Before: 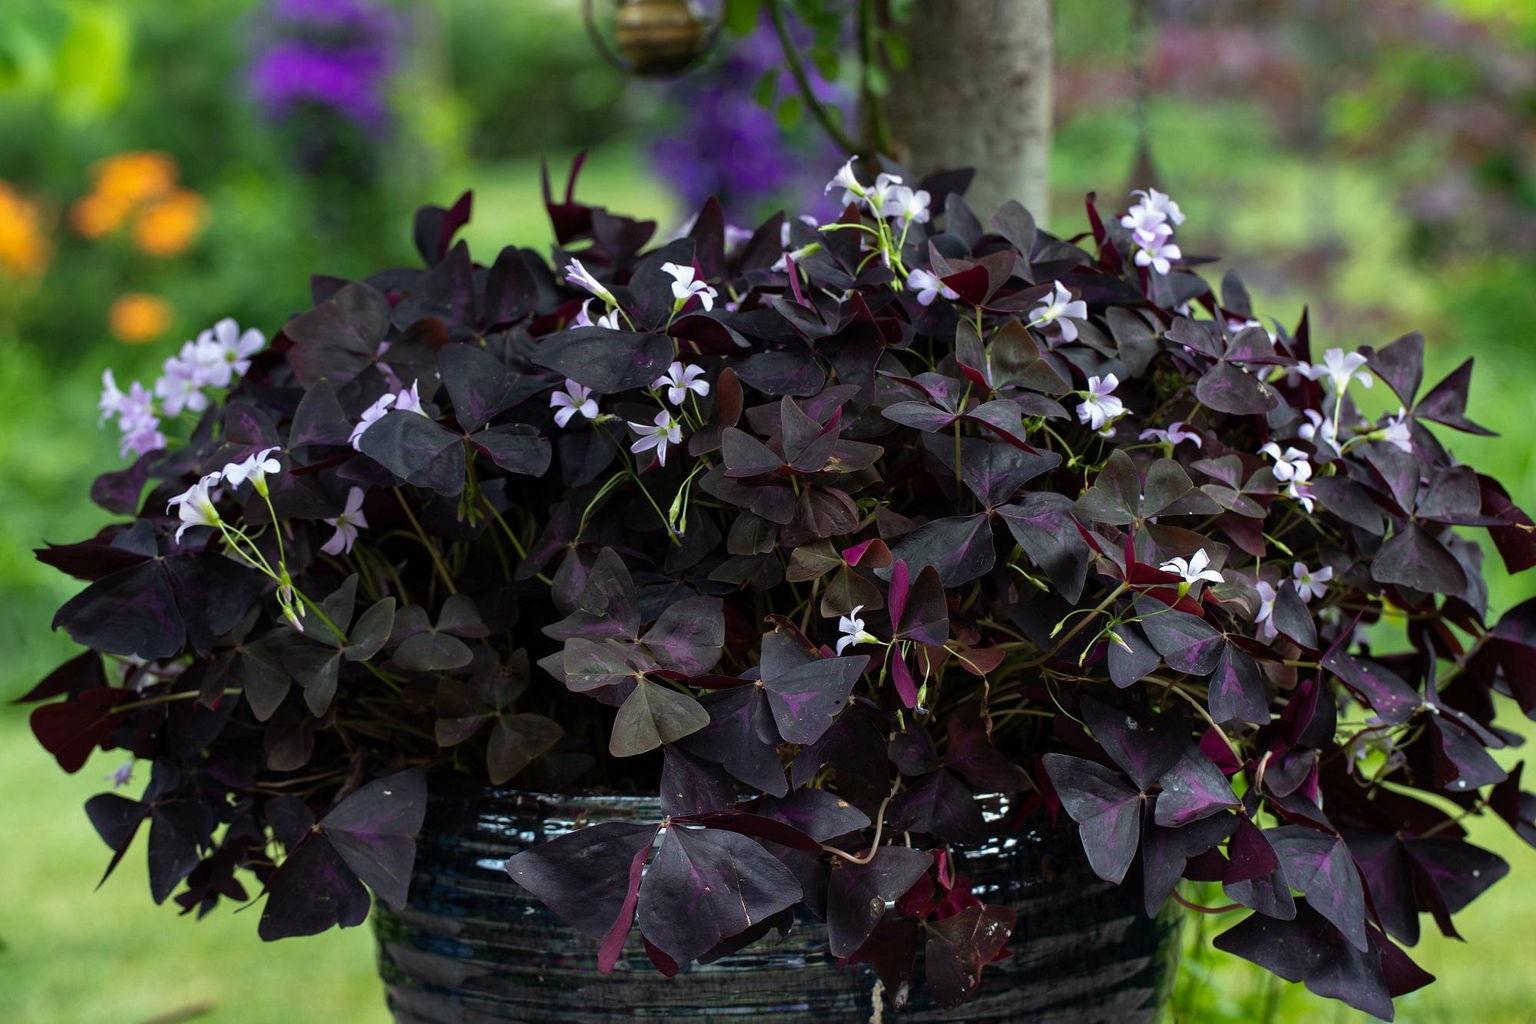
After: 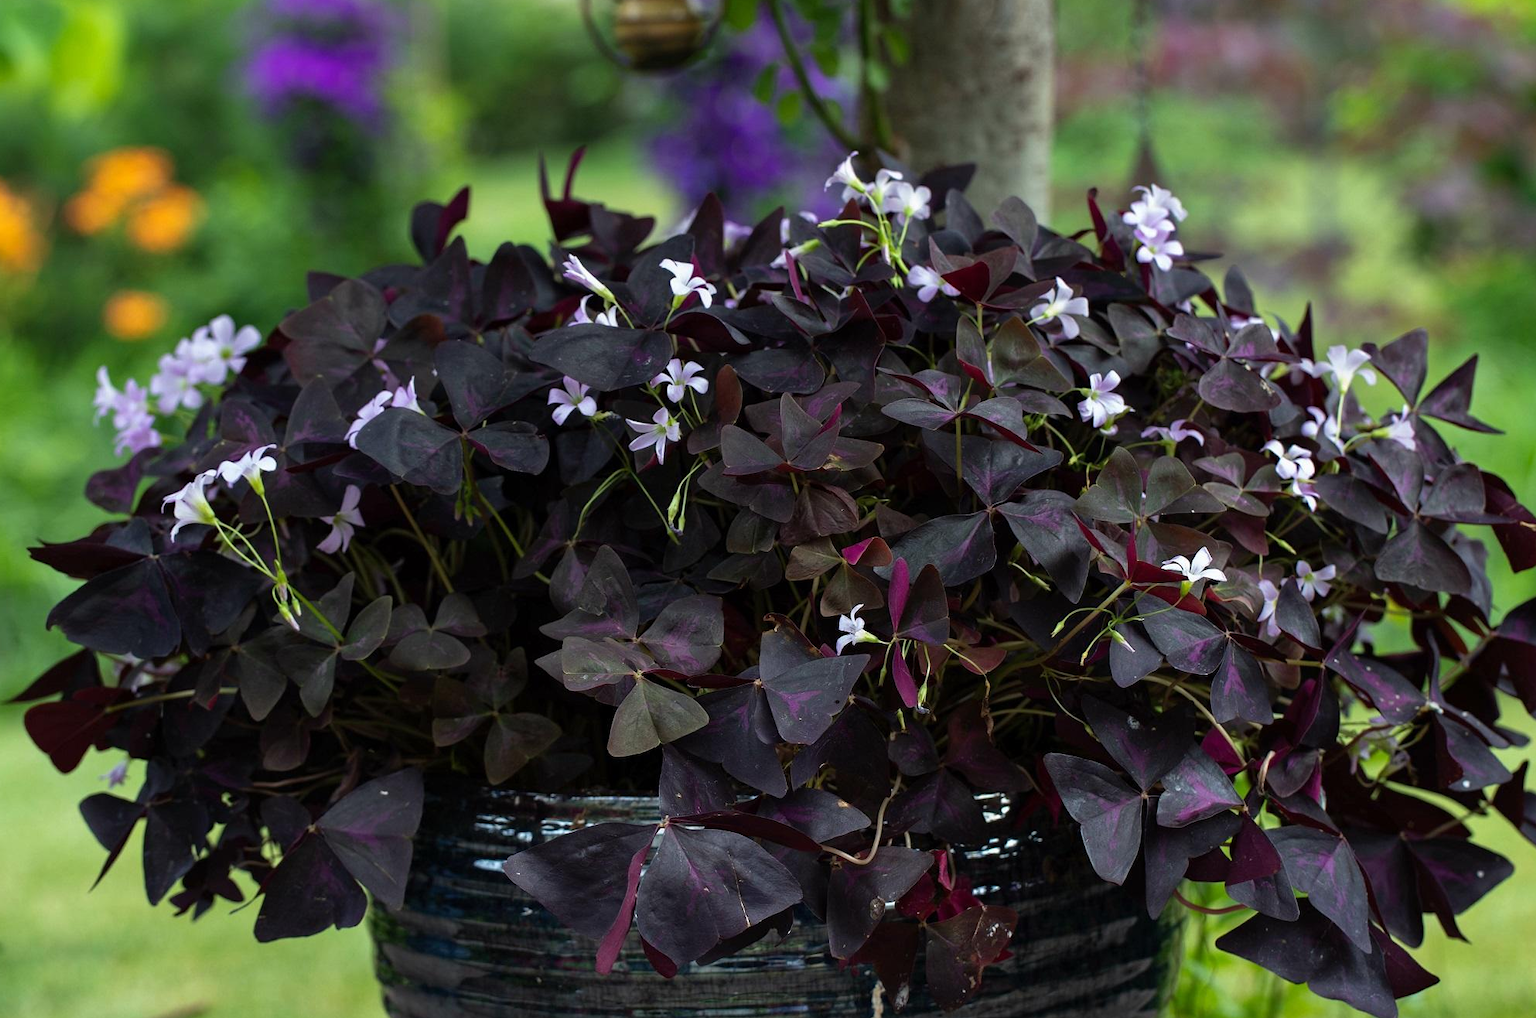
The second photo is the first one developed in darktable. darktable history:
crop: left 0.445%, top 0.581%, right 0.208%, bottom 0.581%
